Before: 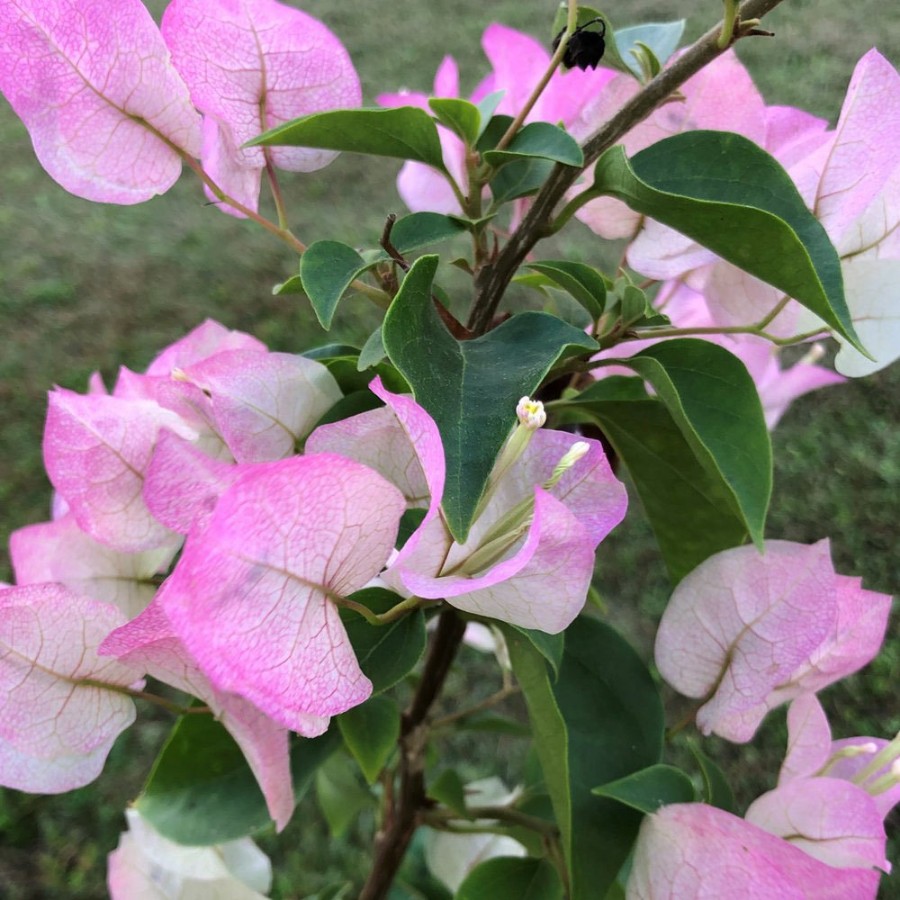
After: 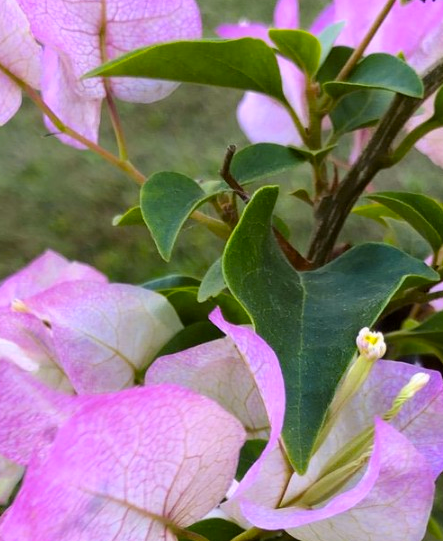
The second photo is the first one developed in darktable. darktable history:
color balance rgb: perceptual saturation grading › global saturation 20%, global vibrance 20%
white balance: emerald 1
crop: left 17.835%, top 7.675%, right 32.881%, bottom 32.213%
color contrast: green-magenta contrast 0.85, blue-yellow contrast 1.25, unbound 0
